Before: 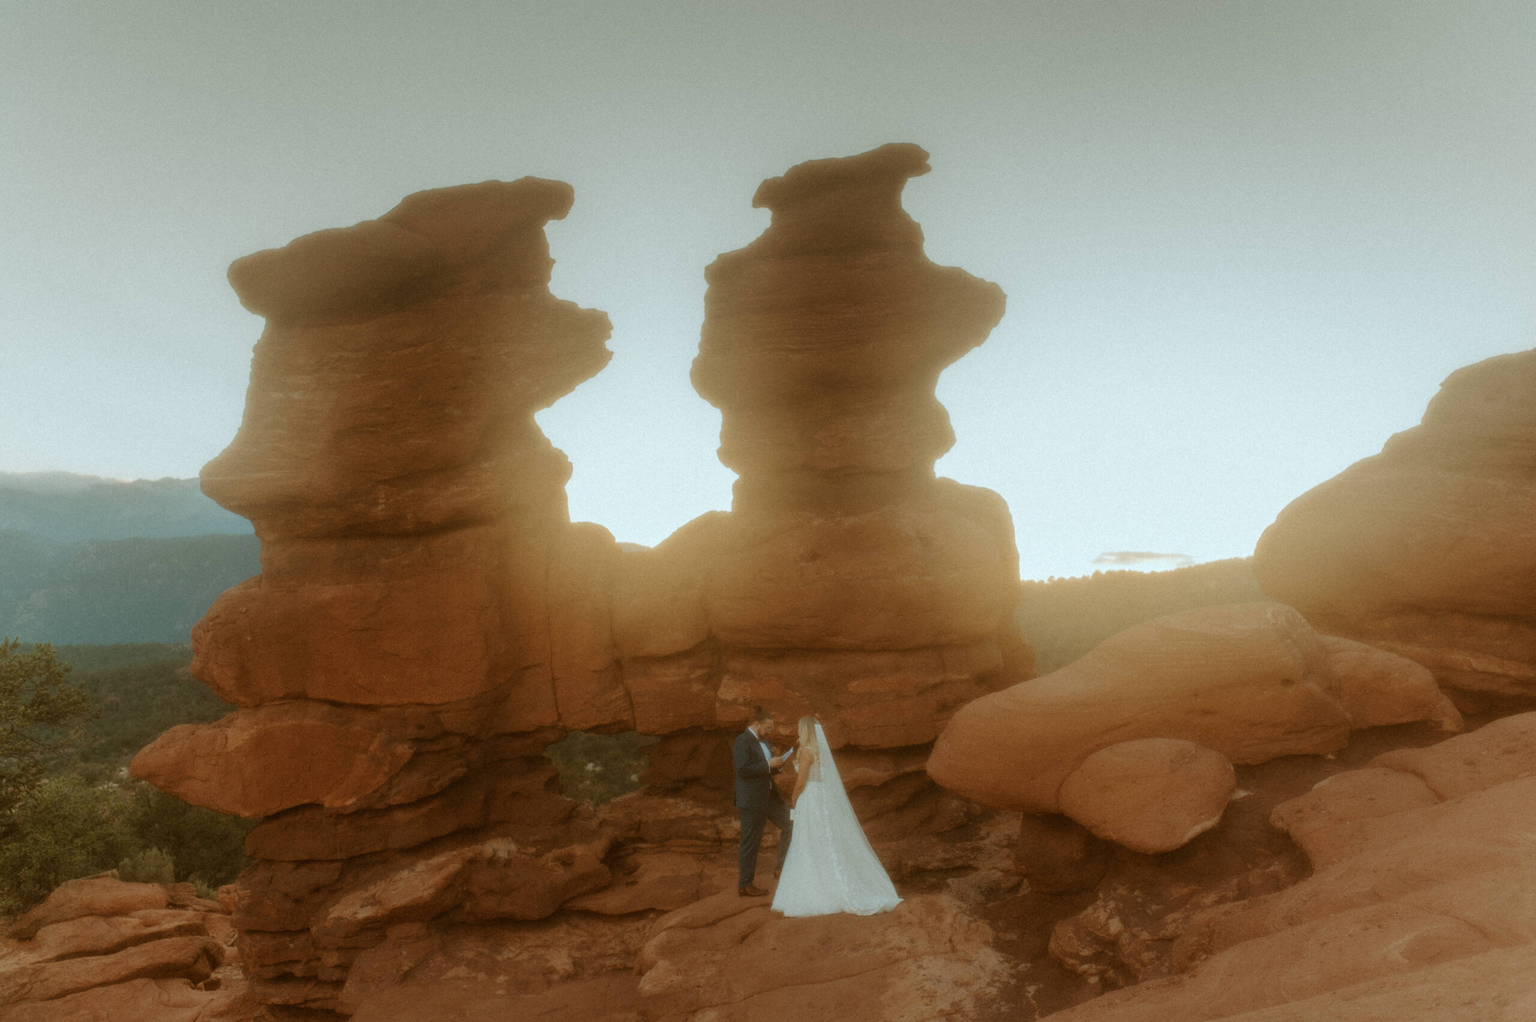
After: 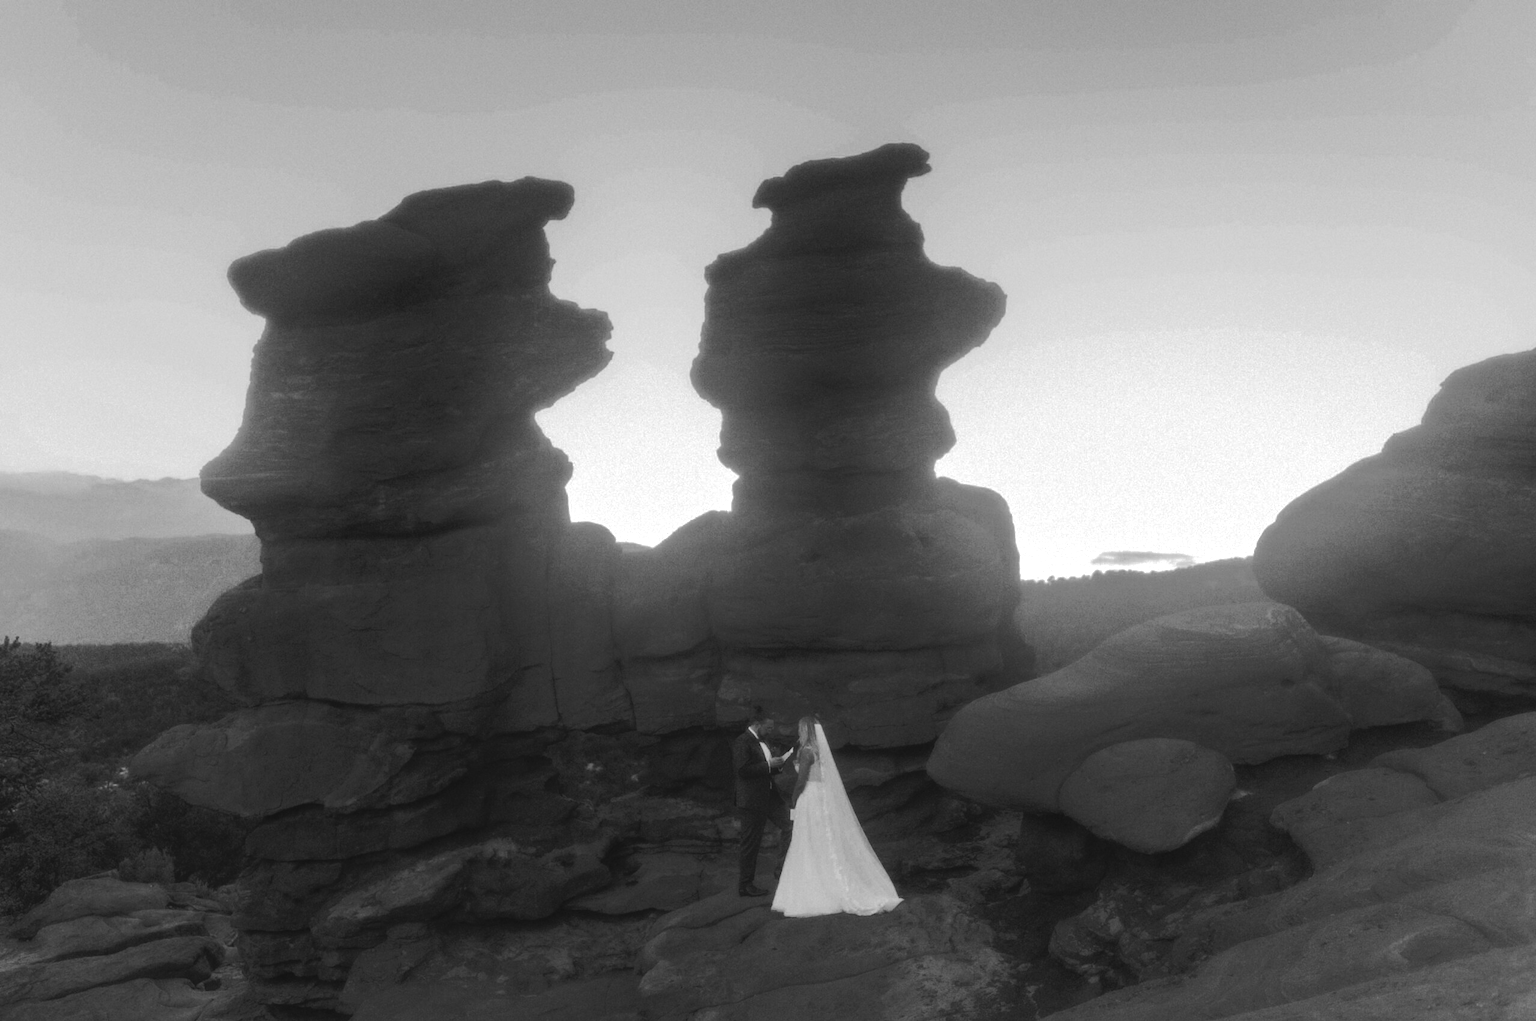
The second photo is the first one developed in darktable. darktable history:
color zones: curves: ch0 [(0.287, 0.048) (0.493, 0.484) (0.737, 0.816)]; ch1 [(0, 0) (0.143, 0) (0.286, 0) (0.429, 0) (0.571, 0) (0.714, 0) (0.857, 0)]
local contrast: on, module defaults
tone curve: curves: ch0 [(0, 0) (0.003, 0.089) (0.011, 0.089) (0.025, 0.088) (0.044, 0.089) (0.069, 0.094) (0.1, 0.108) (0.136, 0.119) (0.177, 0.147) (0.224, 0.204) (0.277, 0.28) (0.335, 0.389) (0.399, 0.486) (0.468, 0.588) (0.543, 0.647) (0.623, 0.705) (0.709, 0.759) (0.801, 0.815) (0.898, 0.873) (1, 1)], preserve colors none
